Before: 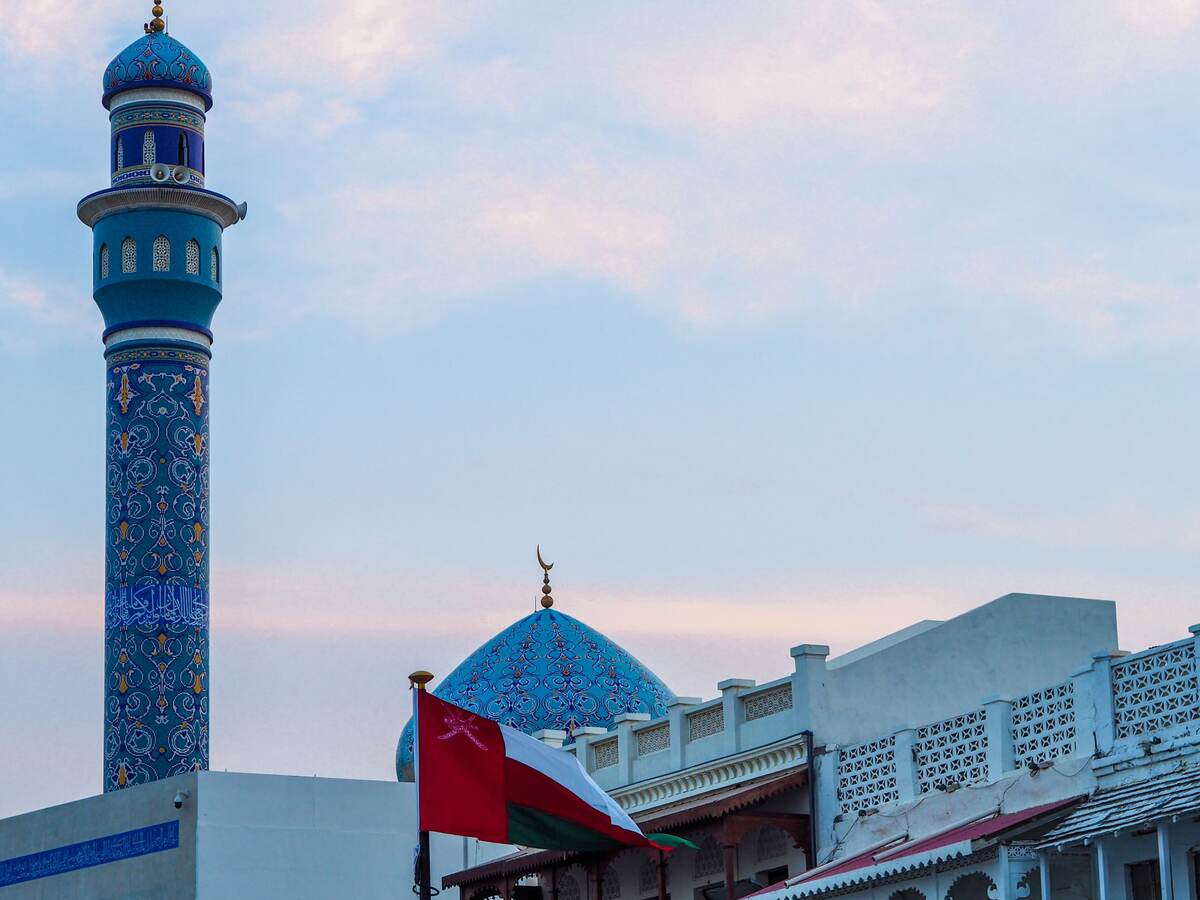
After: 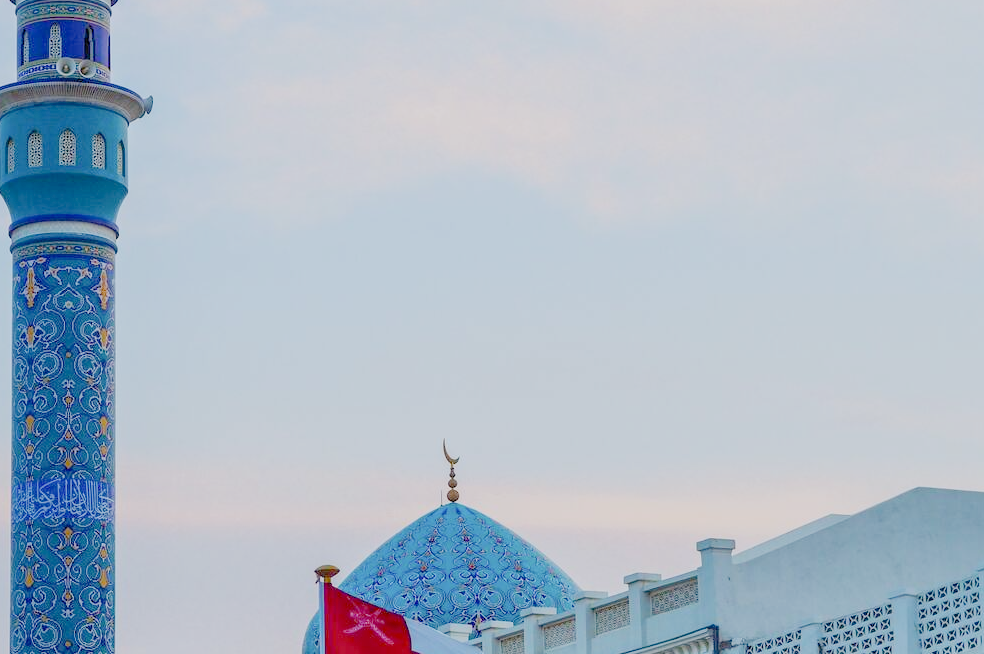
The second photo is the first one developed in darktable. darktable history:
crop: left 7.856%, top 11.836%, right 10.12%, bottom 15.387%
filmic rgb: black relative exposure -7 EV, white relative exposure 6 EV, threshold 3 EV, target black luminance 0%, hardness 2.73, latitude 61.22%, contrast 0.691, highlights saturation mix 10%, shadows ↔ highlights balance -0.073%, preserve chrominance no, color science v4 (2020), iterations of high-quality reconstruction 10, contrast in shadows soft, contrast in highlights soft, enable highlight reconstruction true
exposure: black level correction 0, exposure 1.388 EV, compensate exposure bias true, compensate highlight preservation false
